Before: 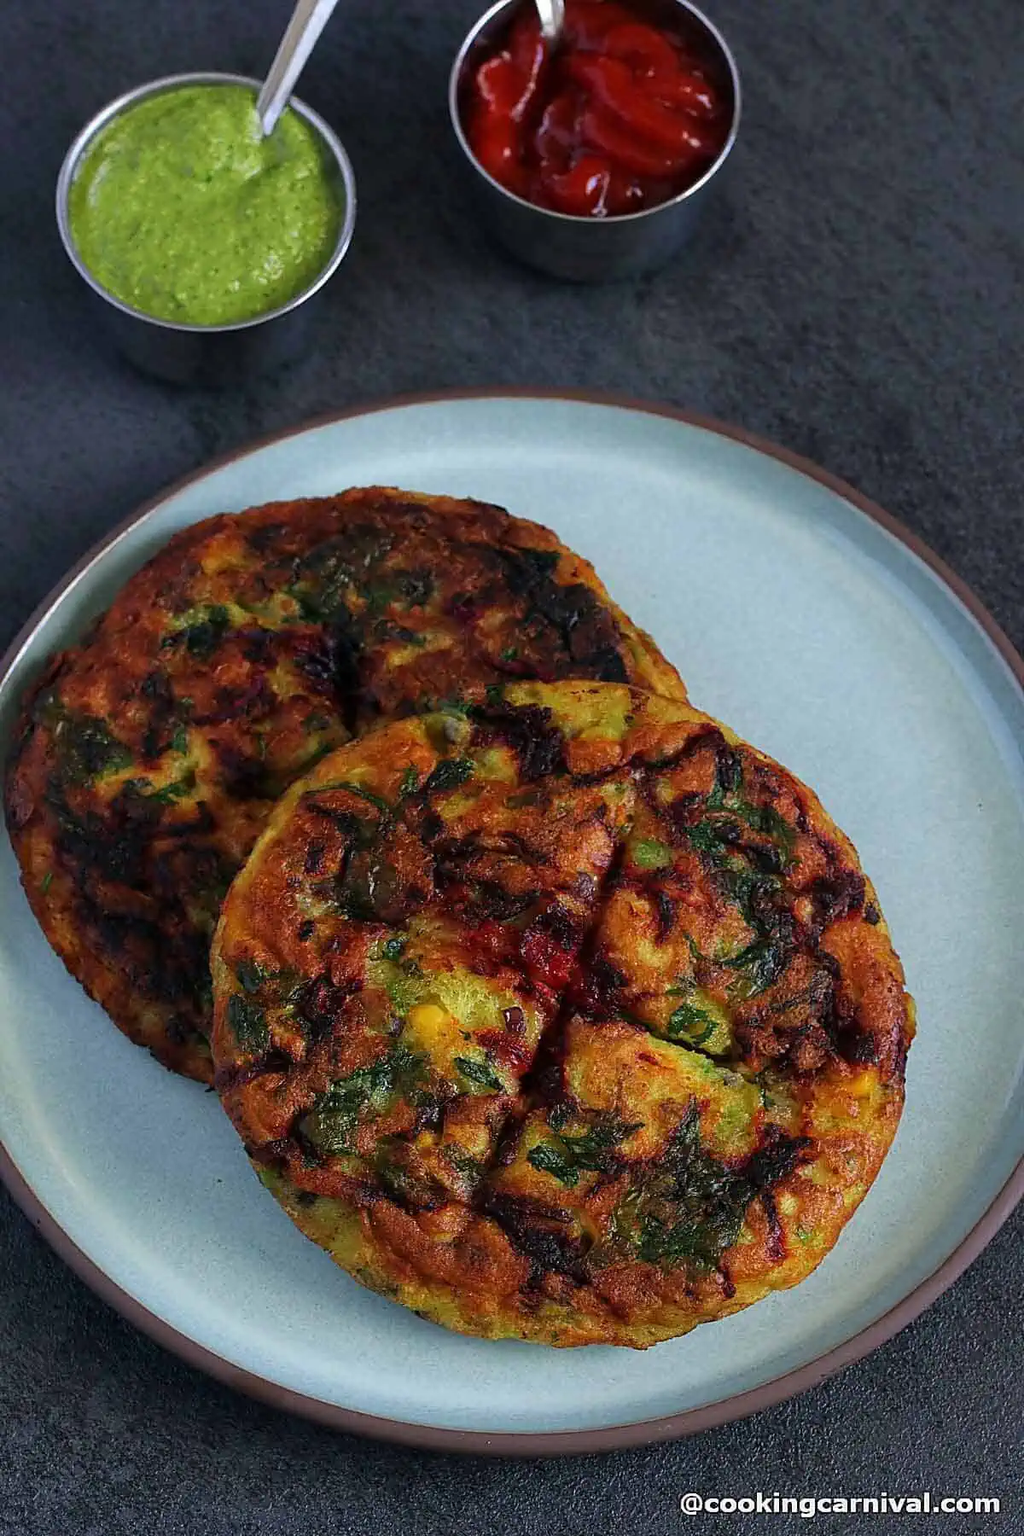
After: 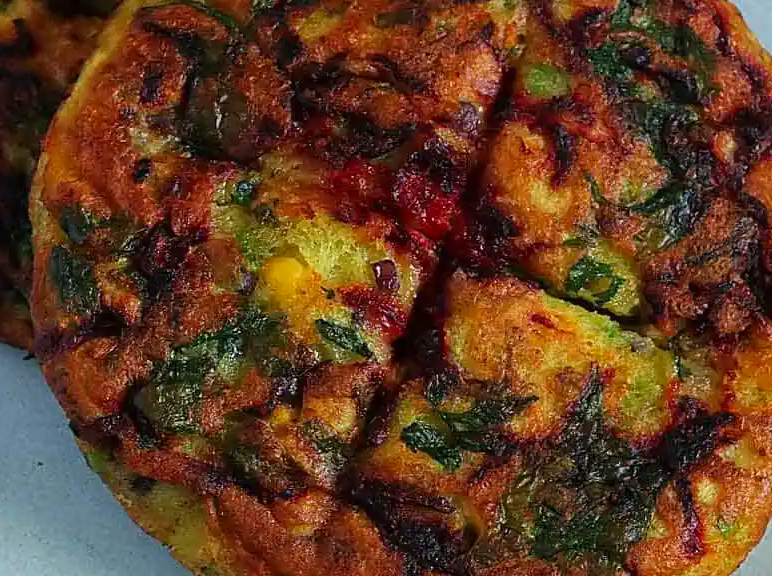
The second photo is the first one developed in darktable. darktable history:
contrast brightness saturation: contrast 0.04, saturation 0.07
crop: left 18.091%, top 51.13%, right 17.525%, bottom 16.85%
